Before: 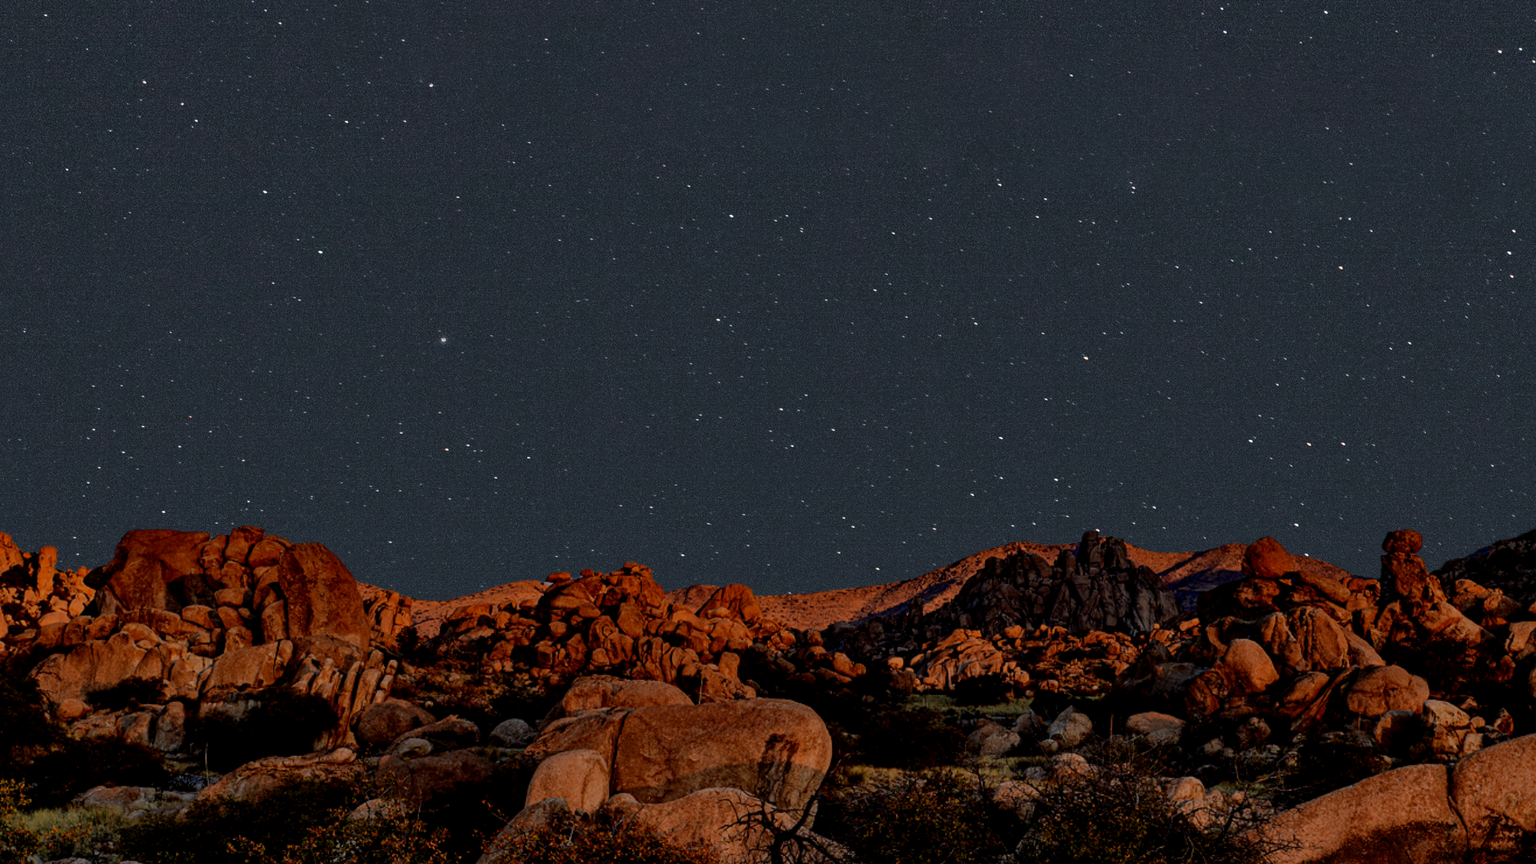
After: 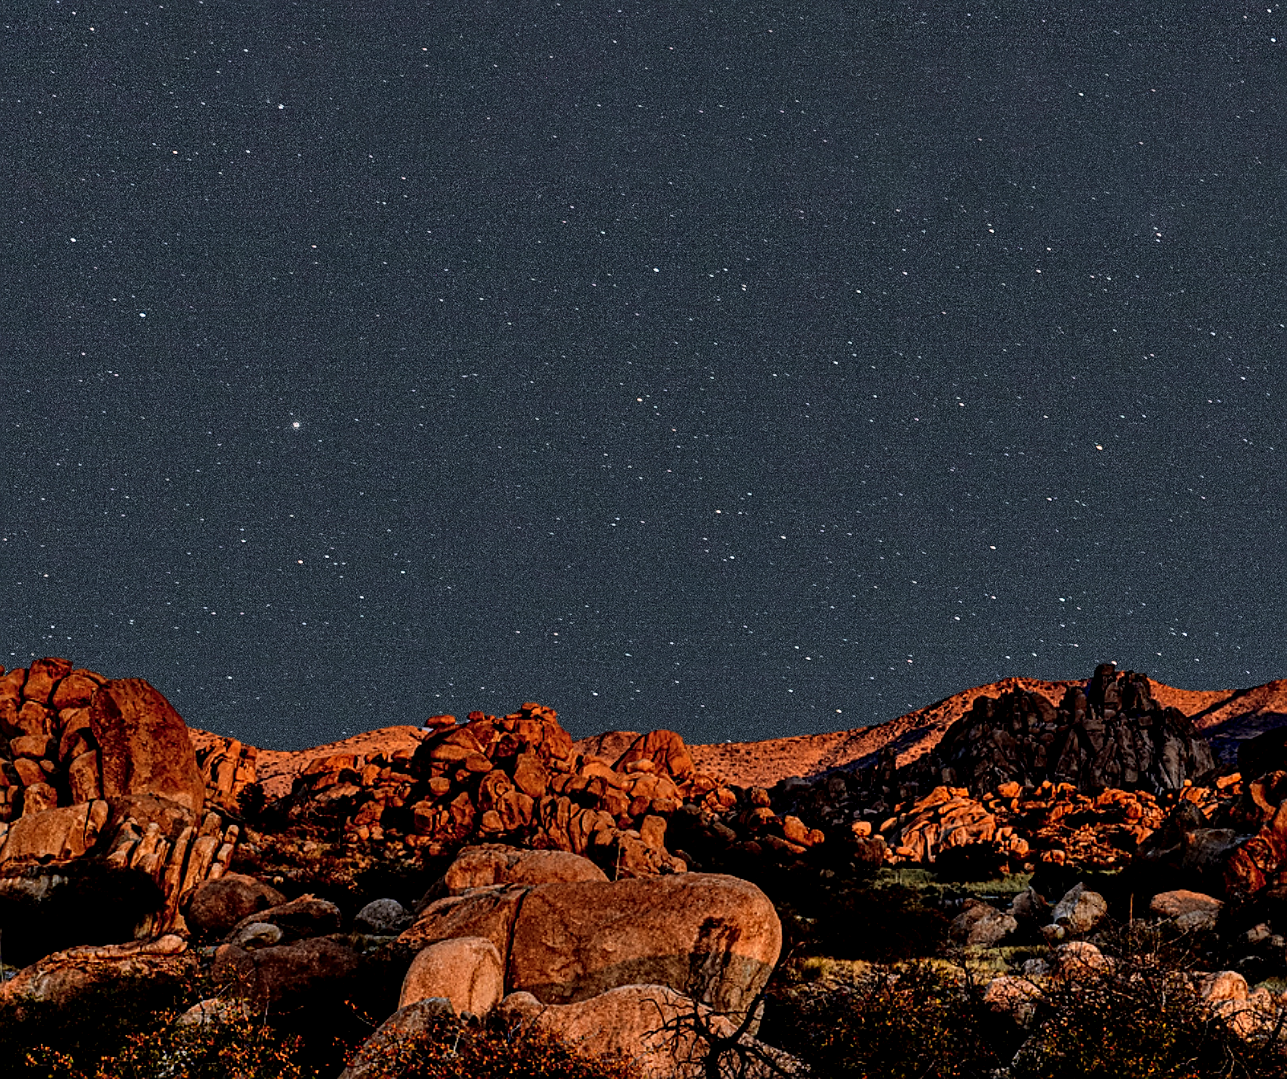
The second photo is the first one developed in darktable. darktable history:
exposure: exposure -0.443 EV, compensate highlight preservation false
crop and rotate: left 13.478%, right 19.486%
shadows and highlights: soften with gaussian
local contrast: detail 130%
sharpen: on, module defaults
